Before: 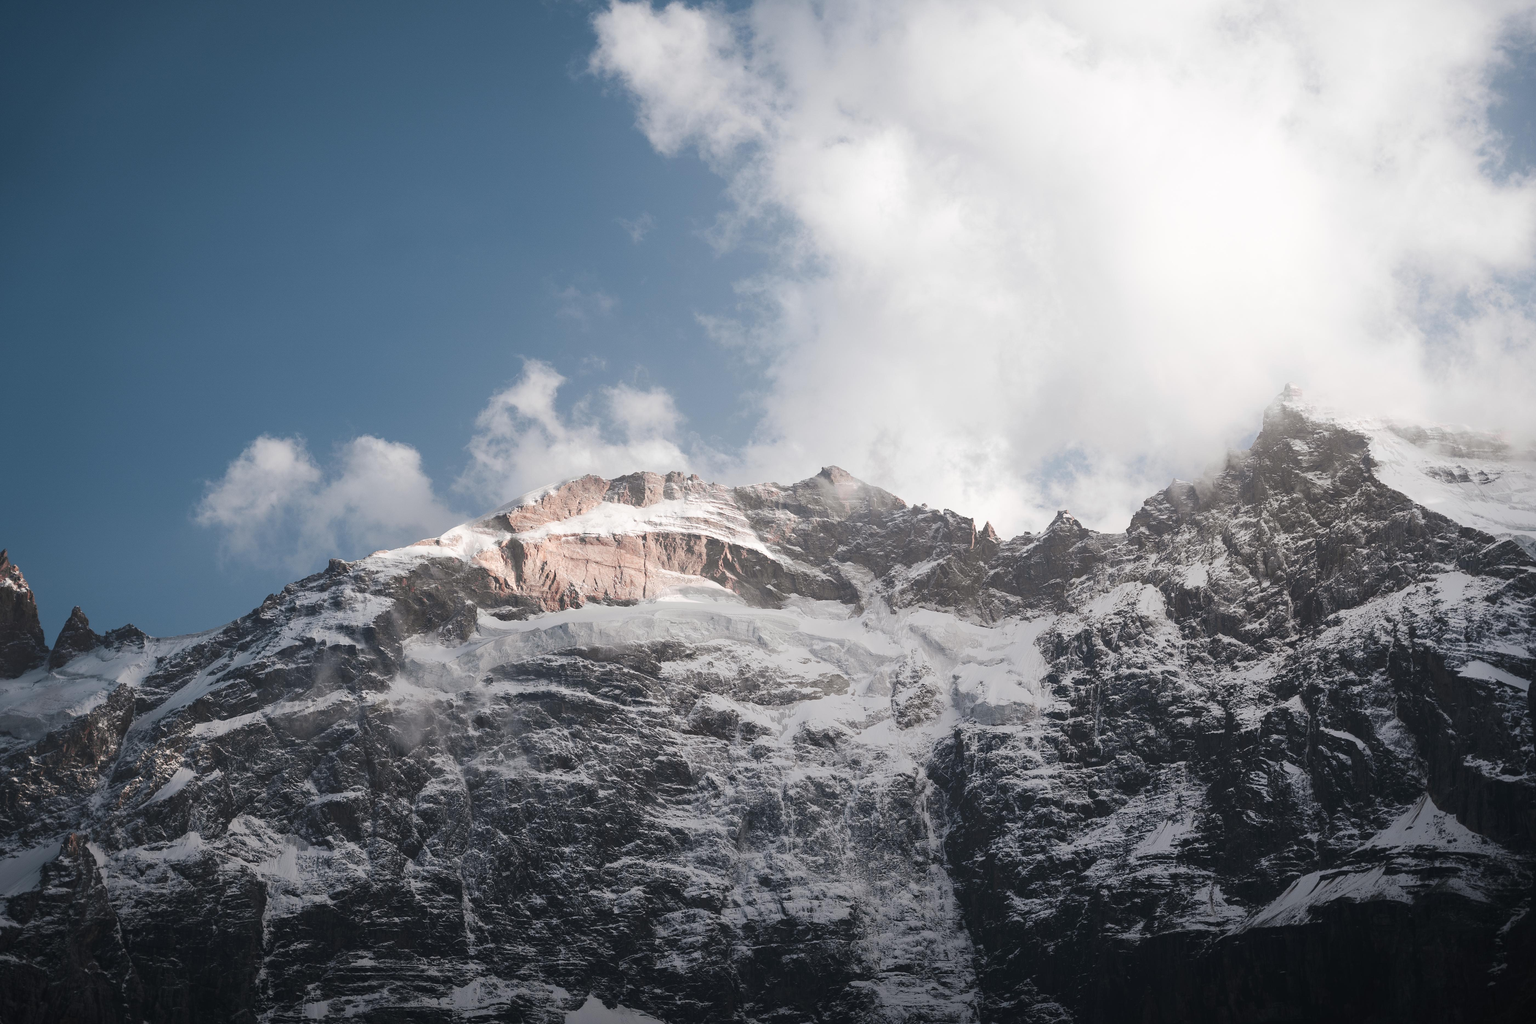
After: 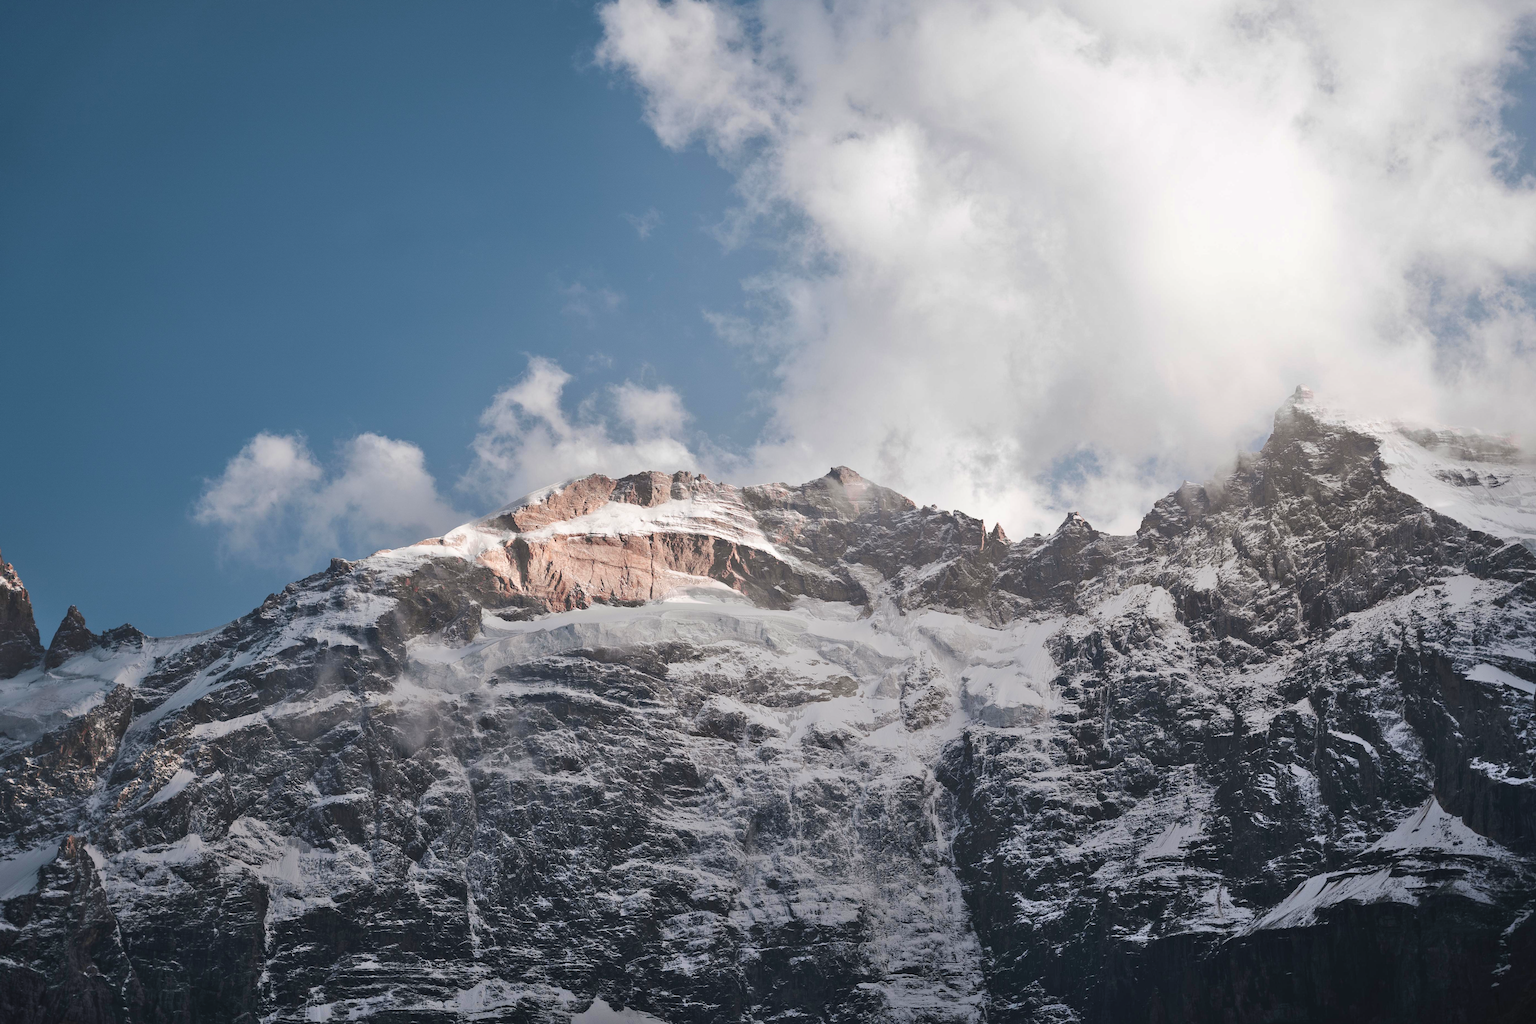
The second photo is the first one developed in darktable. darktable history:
velvia: on, module defaults
rotate and perspective: rotation 0.174°, lens shift (vertical) 0.013, lens shift (horizontal) 0.019, shear 0.001, automatic cropping original format, crop left 0.007, crop right 0.991, crop top 0.016, crop bottom 0.997
shadows and highlights: shadows 52.42, soften with gaussian
